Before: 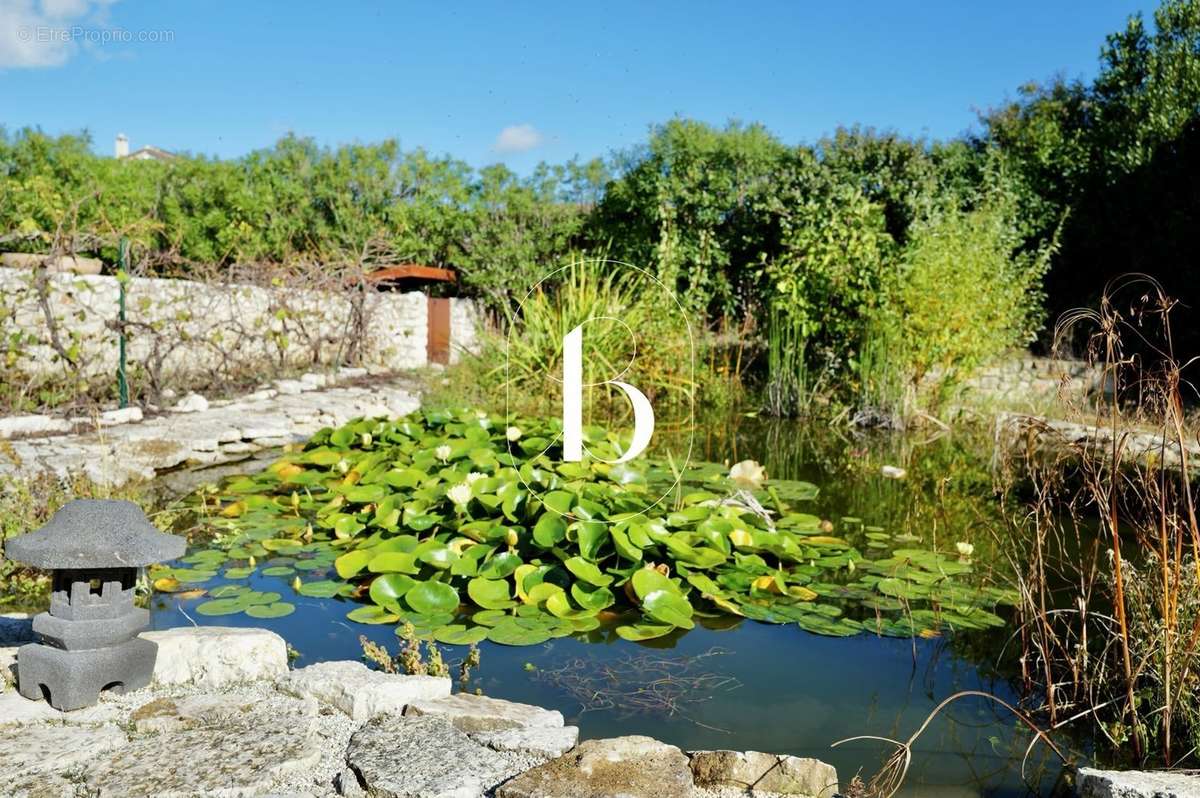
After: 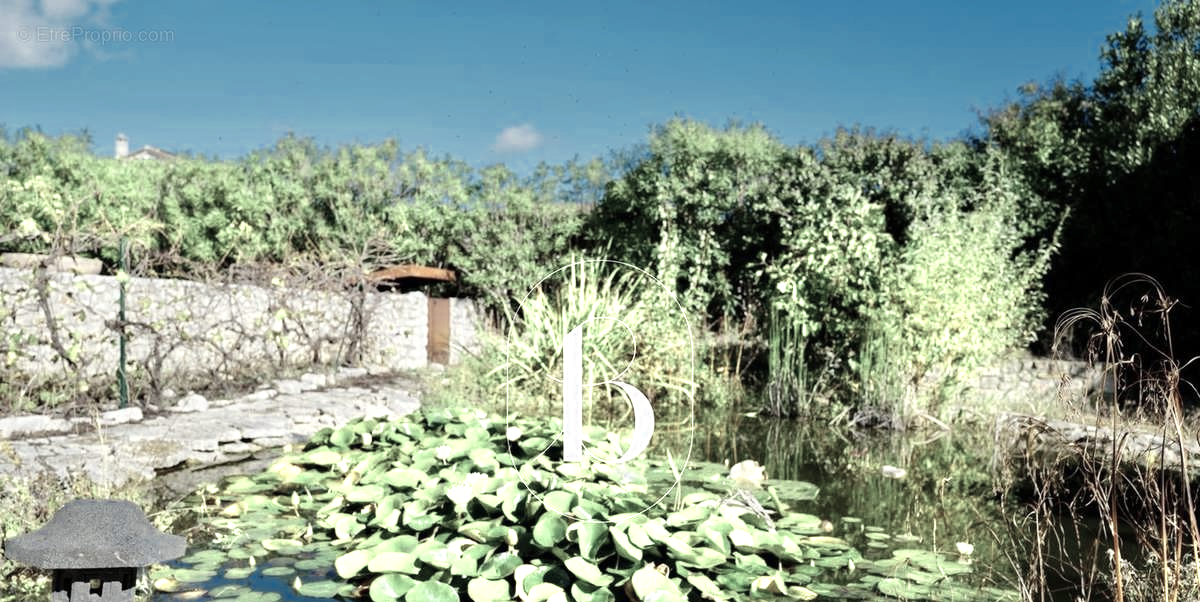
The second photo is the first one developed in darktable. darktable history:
crop: bottom 24.446%
color zones: curves: ch0 [(0.25, 0.667) (0.758, 0.368)]; ch1 [(0.215, 0.245) (0.761, 0.373)]; ch2 [(0.247, 0.554) (0.761, 0.436)]
